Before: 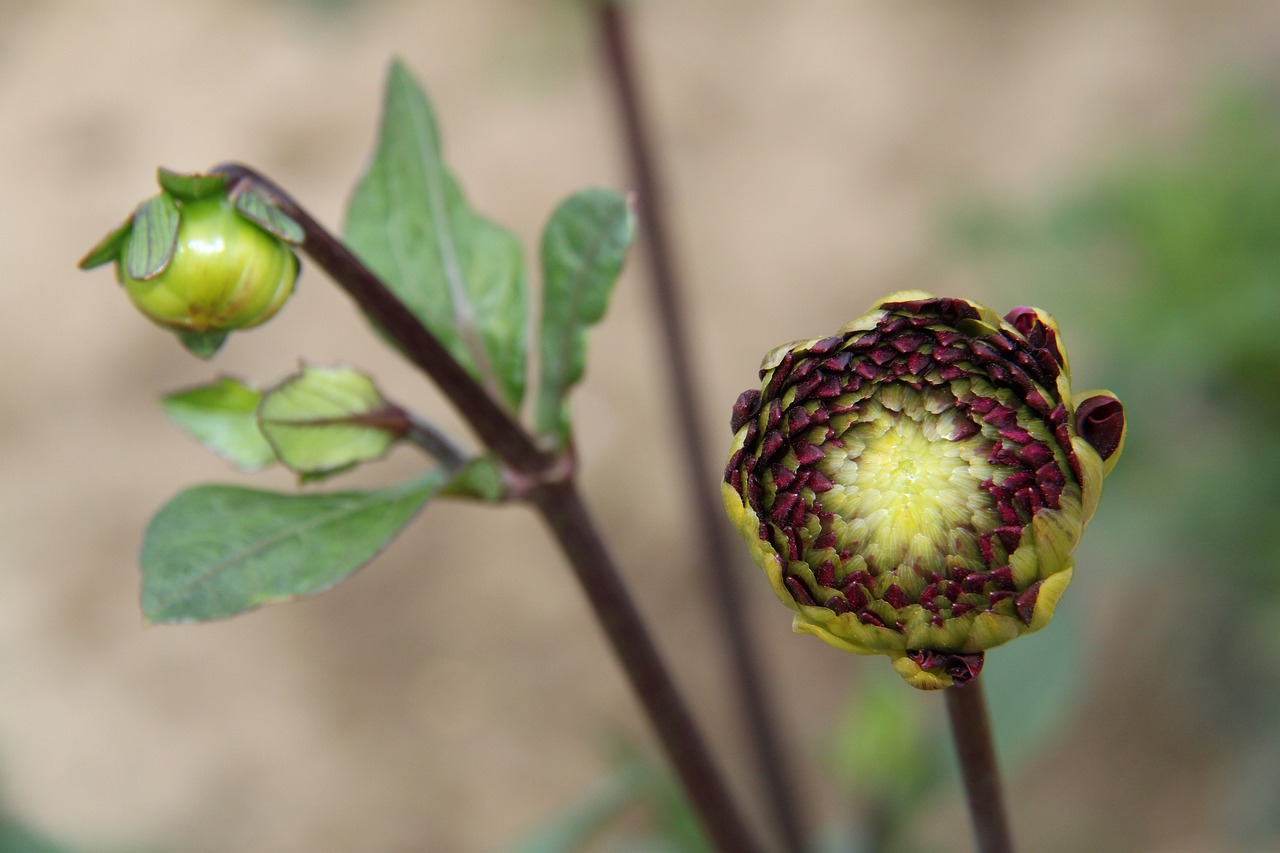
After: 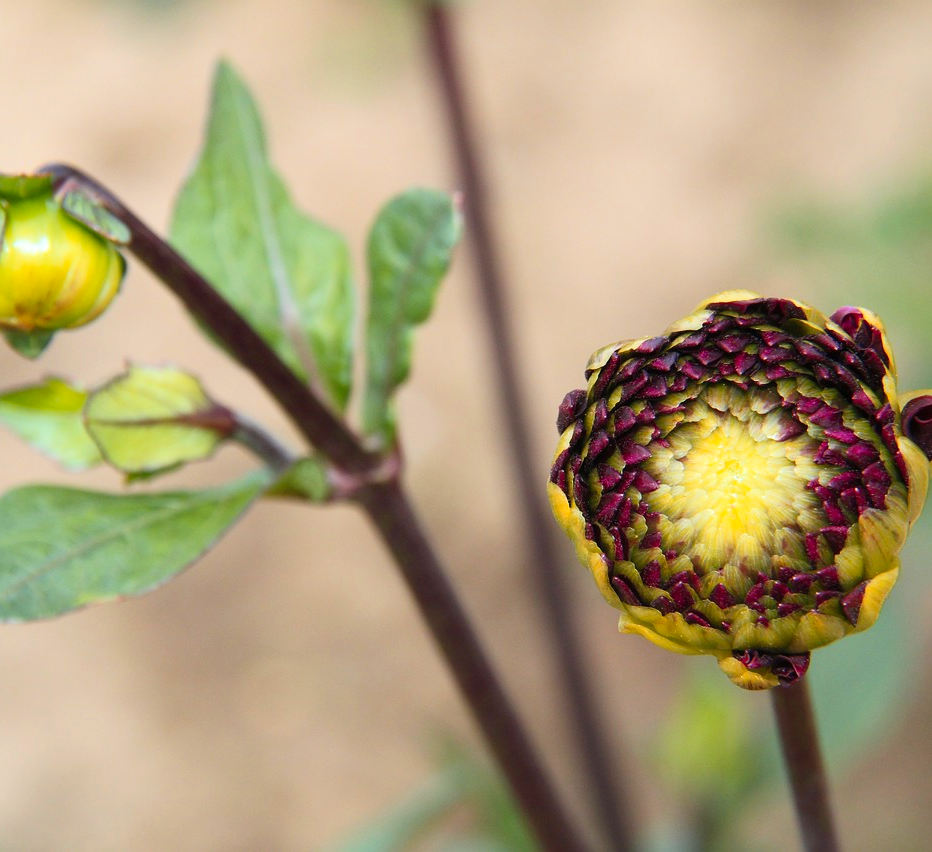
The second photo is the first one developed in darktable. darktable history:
crop: left 13.646%, right 13.47%
contrast brightness saturation: contrast 0.197, brightness 0.163, saturation 0.226
color zones: curves: ch1 [(0.239, 0.552) (0.75, 0.5)]; ch2 [(0.25, 0.462) (0.749, 0.457)]
